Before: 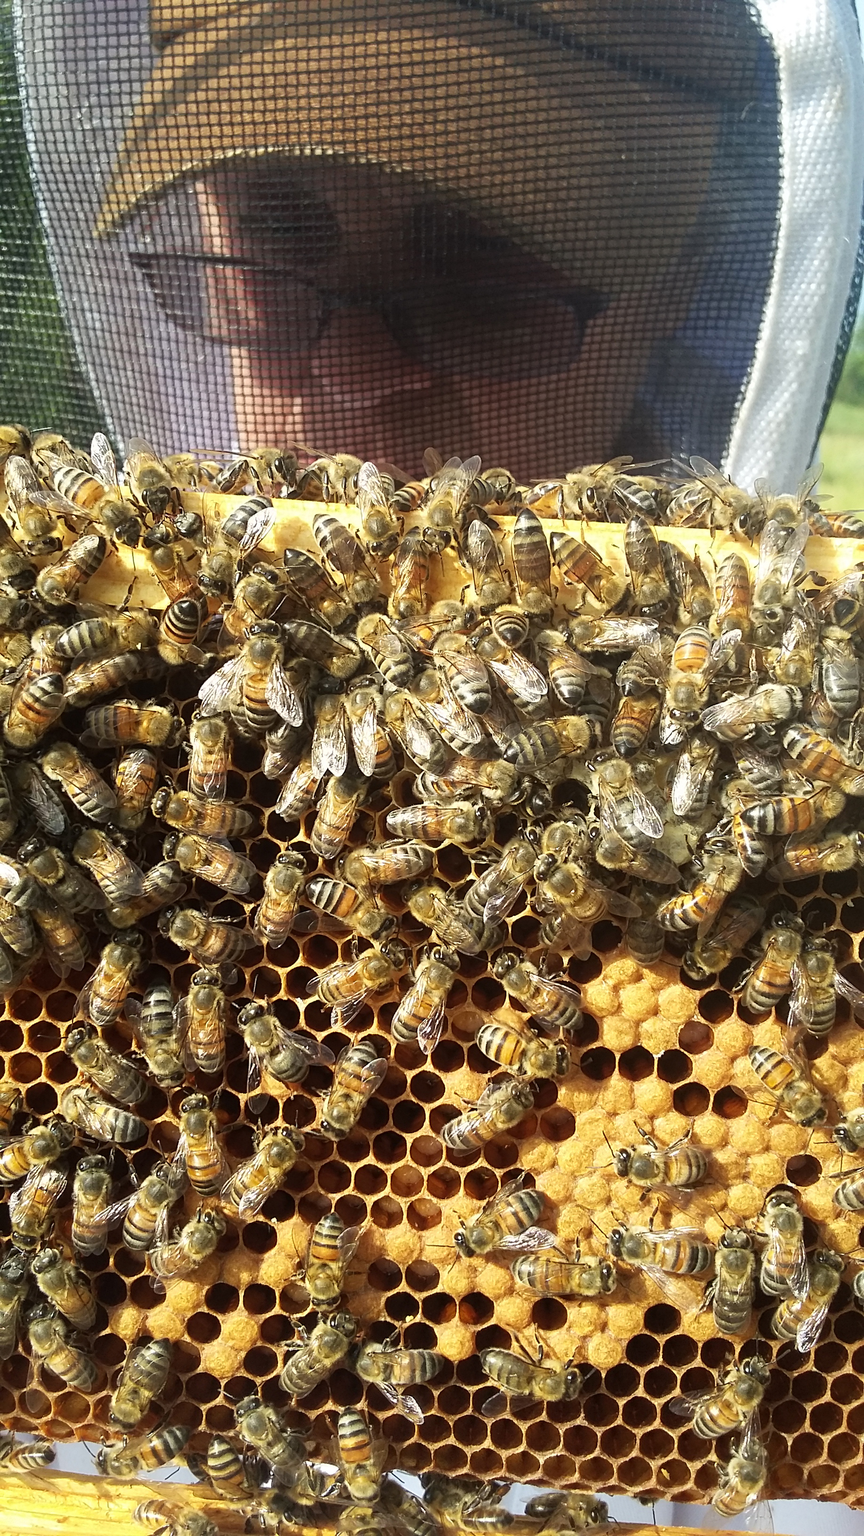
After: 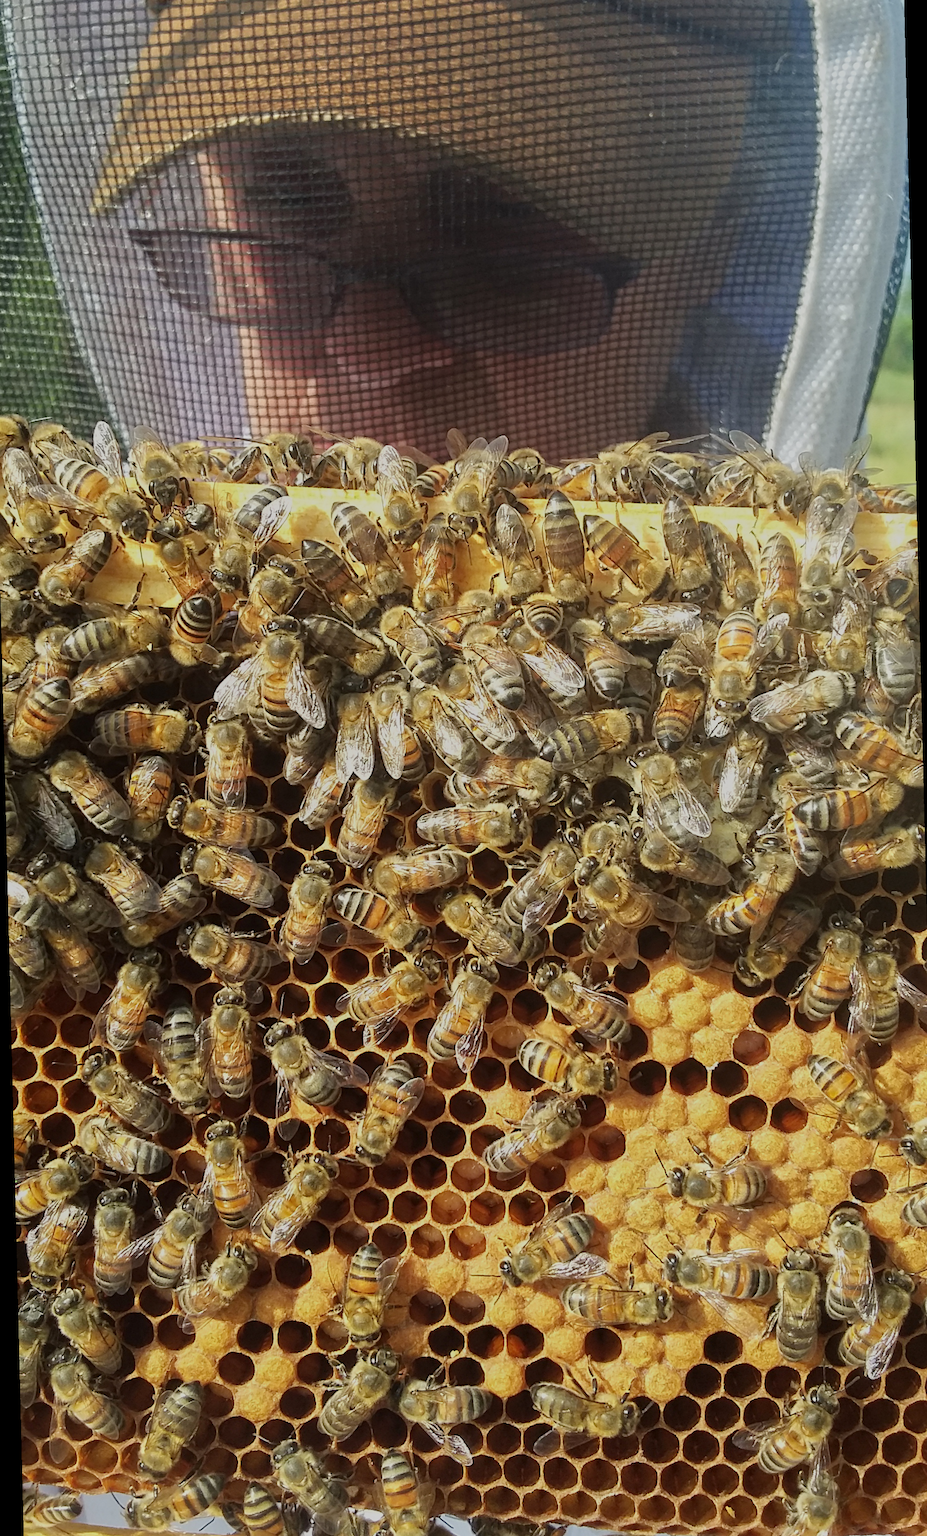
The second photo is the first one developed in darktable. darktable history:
exposure: exposure 0.217 EV, compensate highlight preservation false
rotate and perspective: rotation -1.42°, crop left 0.016, crop right 0.984, crop top 0.035, crop bottom 0.965
tone equalizer: -8 EV -0.002 EV, -7 EV 0.005 EV, -6 EV -0.008 EV, -5 EV 0.007 EV, -4 EV -0.042 EV, -3 EV -0.233 EV, -2 EV -0.662 EV, -1 EV -0.983 EV, +0 EV -0.969 EV, smoothing diameter 2%, edges refinement/feathering 20, mask exposure compensation -1.57 EV, filter diffusion 5
